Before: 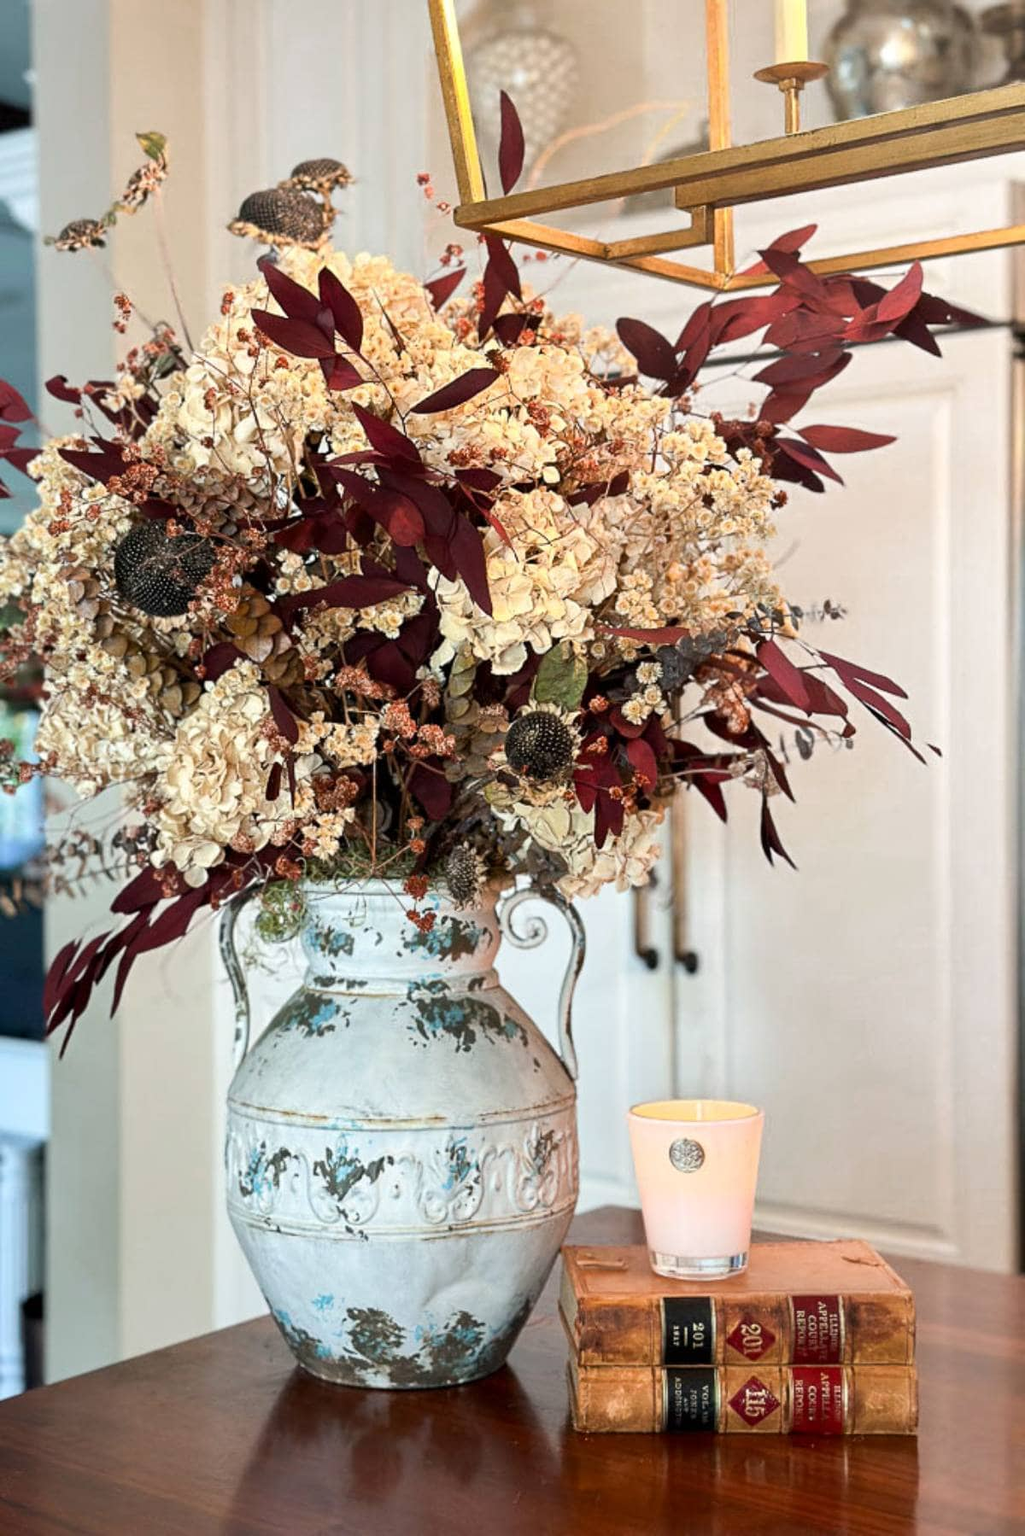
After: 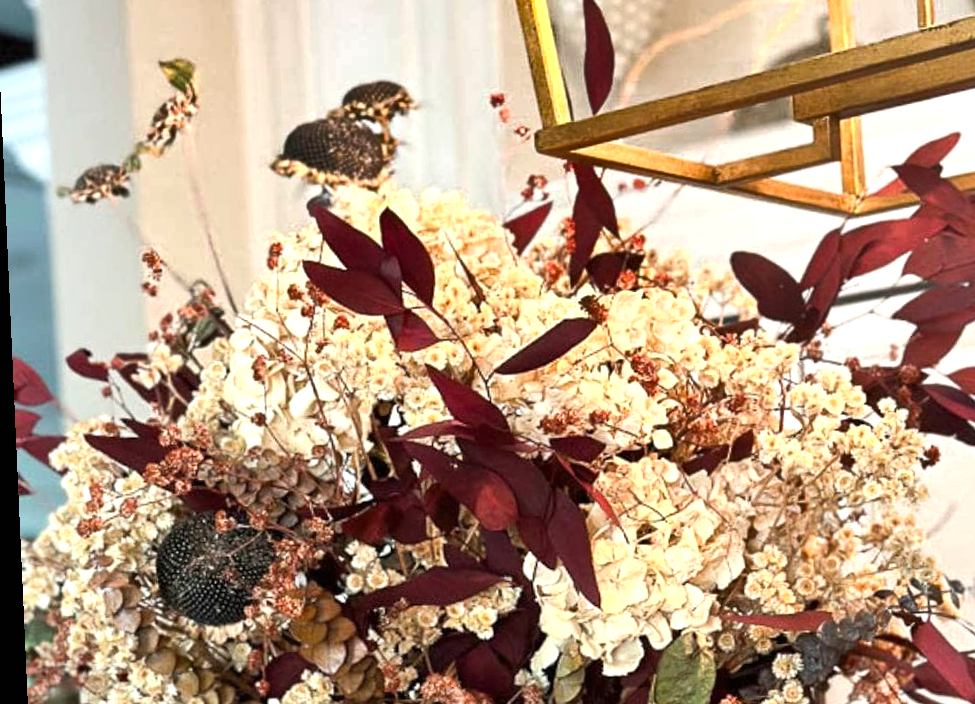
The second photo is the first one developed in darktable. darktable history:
crop: left 0.579%, top 7.627%, right 23.167%, bottom 54.275%
shadows and highlights: soften with gaussian
exposure: black level correction 0, exposure 0.5 EV, compensate highlight preservation false
rotate and perspective: rotation -2.56°, automatic cropping off
